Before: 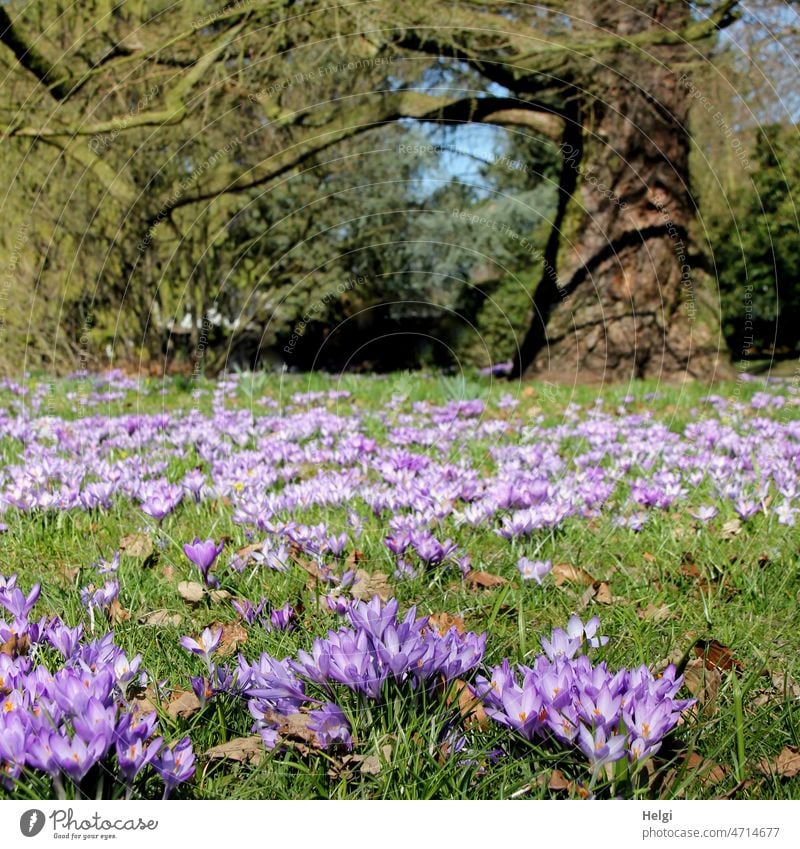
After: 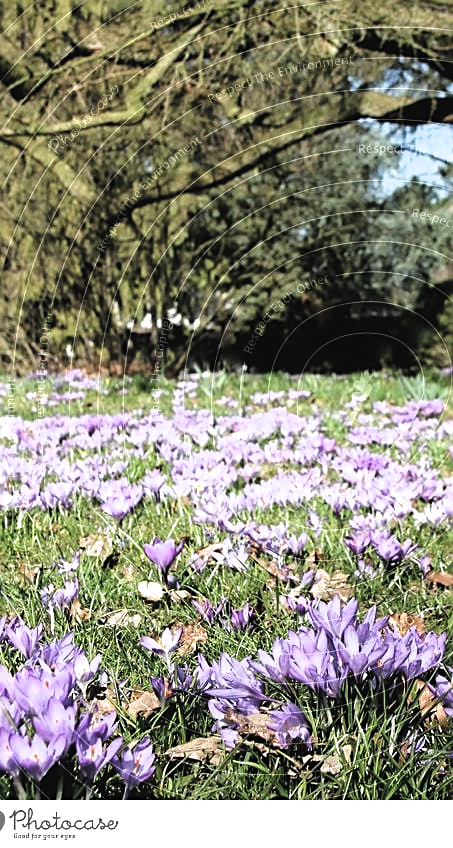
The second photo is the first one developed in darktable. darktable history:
crop: left 5.123%, right 38.229%
sharpen: on, module defaults
exposure: black level correction -0.032, compensate highlight preservation false
filmic rgb: black relative exposure -8.18 EV, white relative exposure 2.23 EV, threshold 3.01 EV, hardness 7.1, latitude 84.93%, contrast 1.706, highlights saturation mix -3.42%, shadows ↔ highlights balance -2.37%, color science v6 (2022), enable highlight reconstruction true
